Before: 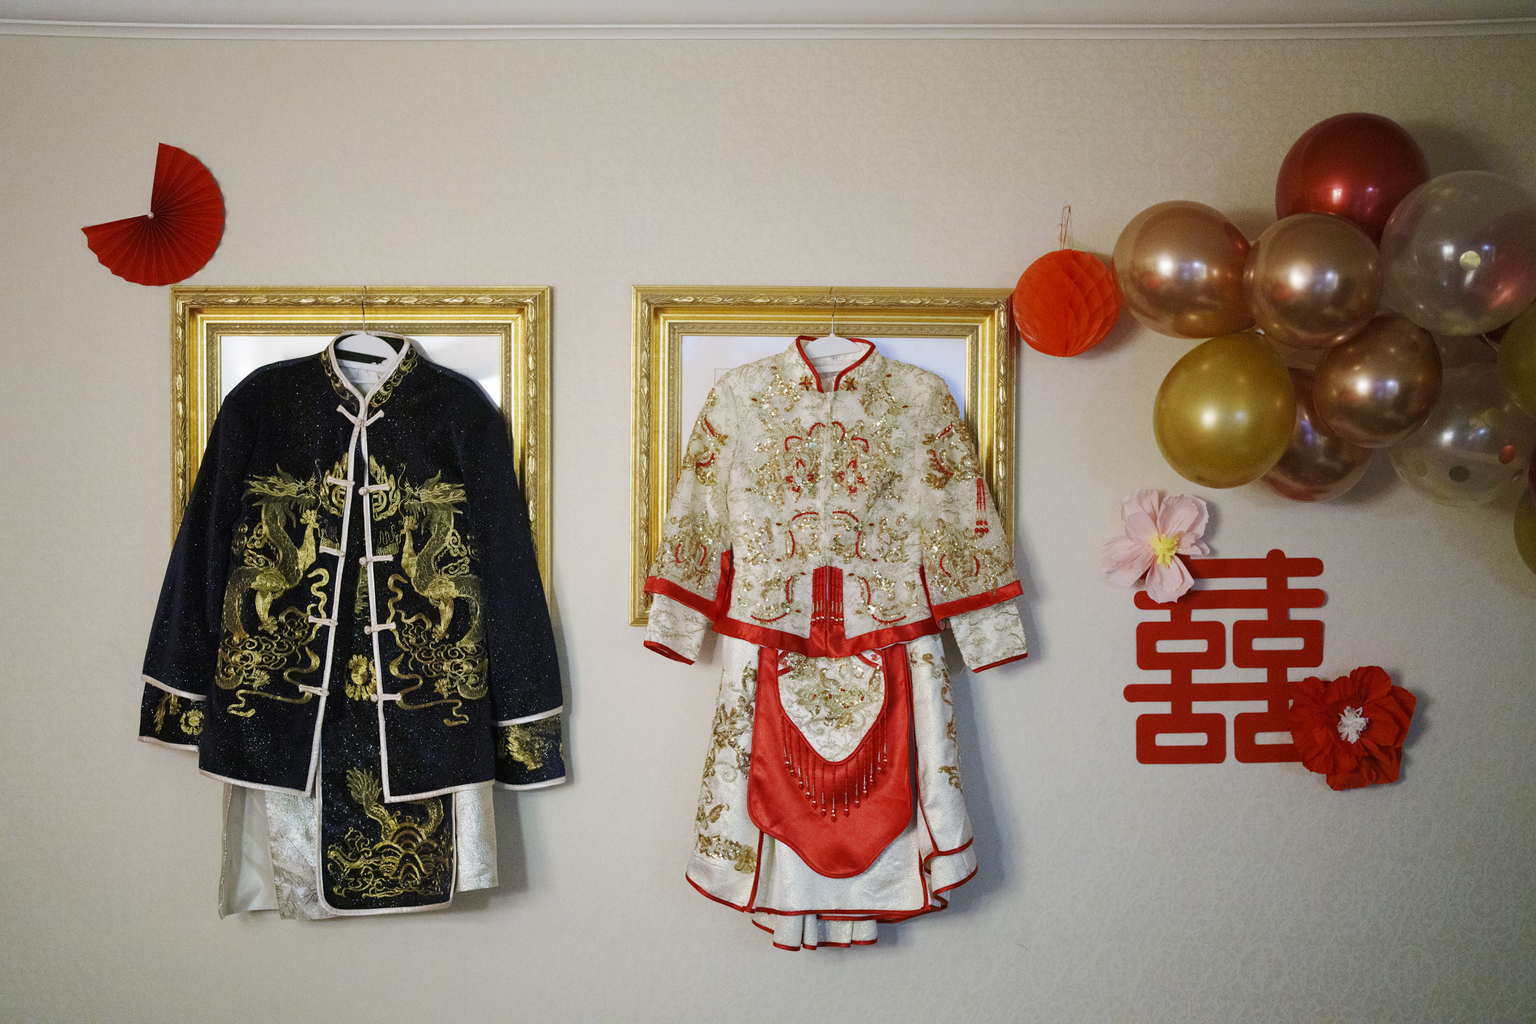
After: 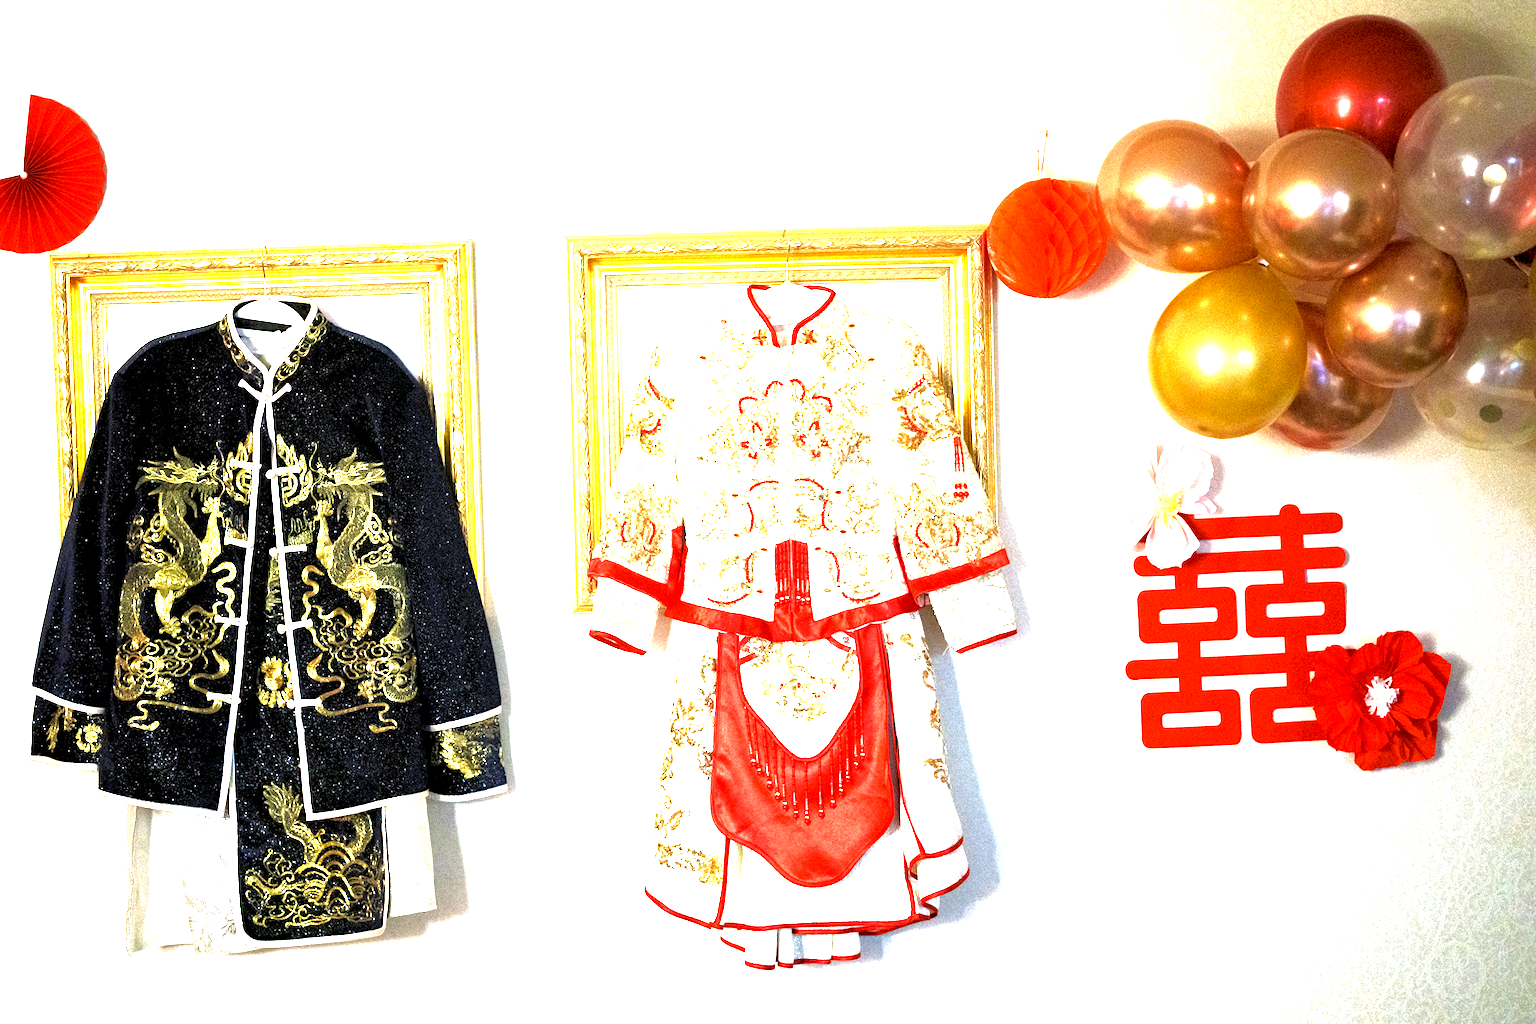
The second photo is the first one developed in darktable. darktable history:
exposure: black level correction 0.001, exposure 2 EV, compensate highlight preservation false
base curve: curves: ch0 [(0, 0) (0.74, 0.67) (1, 1)]
crop and rotate: angle 1.96°, left 5.673%, top 5.673%
rgb levels: levels [[0.01, 0.419, 0.839], [0, 0.5, 1], [0, 0.5, 1]]
